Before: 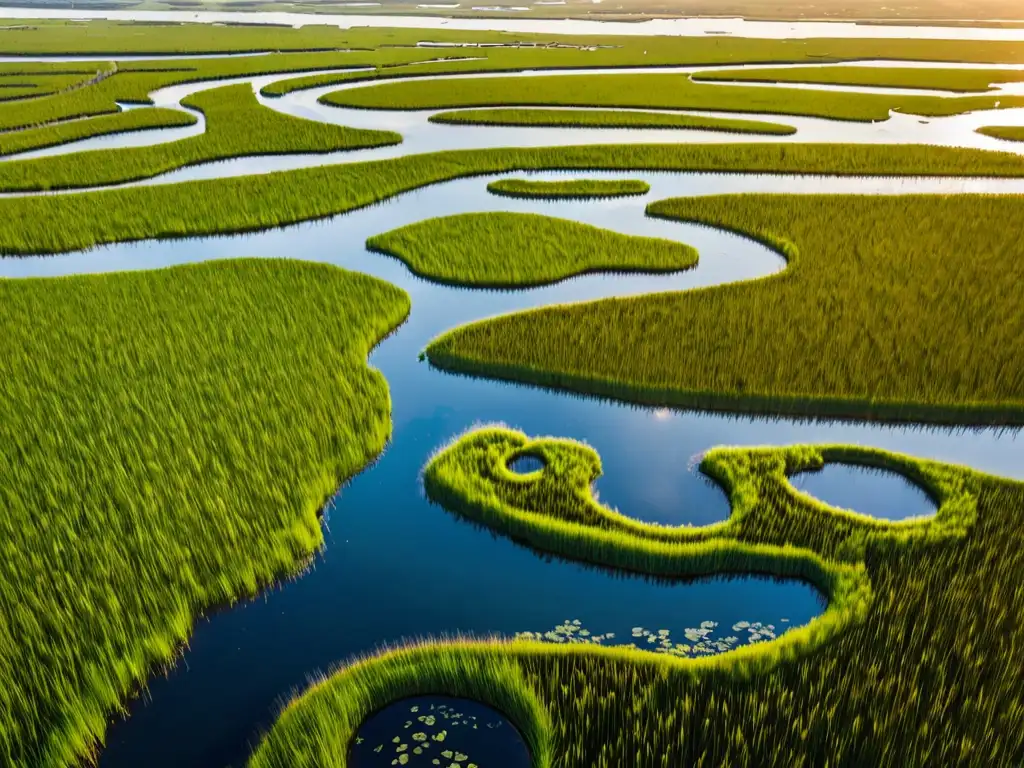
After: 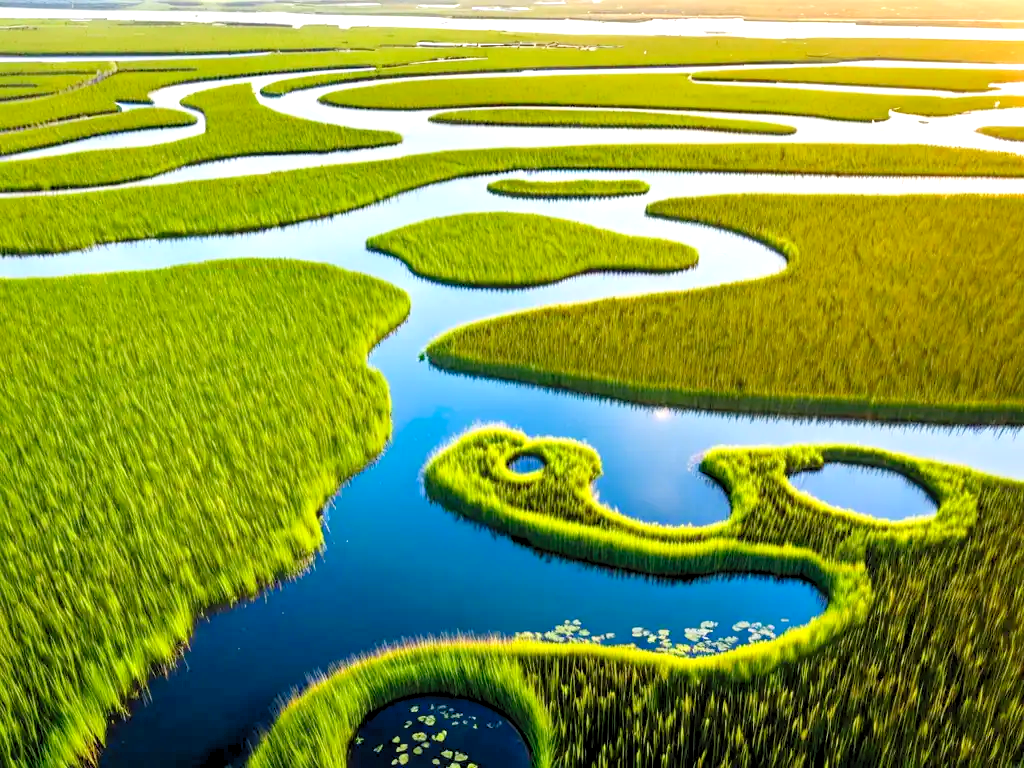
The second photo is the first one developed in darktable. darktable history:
levels: white 90.7%, levels [0.036, 0.364, 0.827]
